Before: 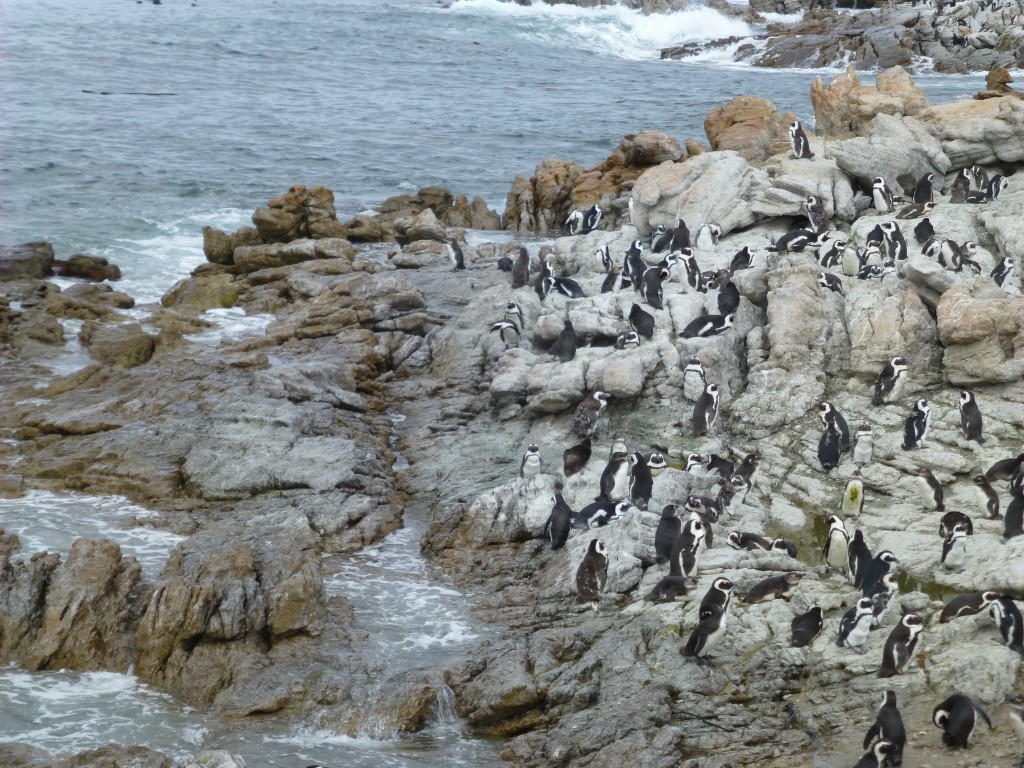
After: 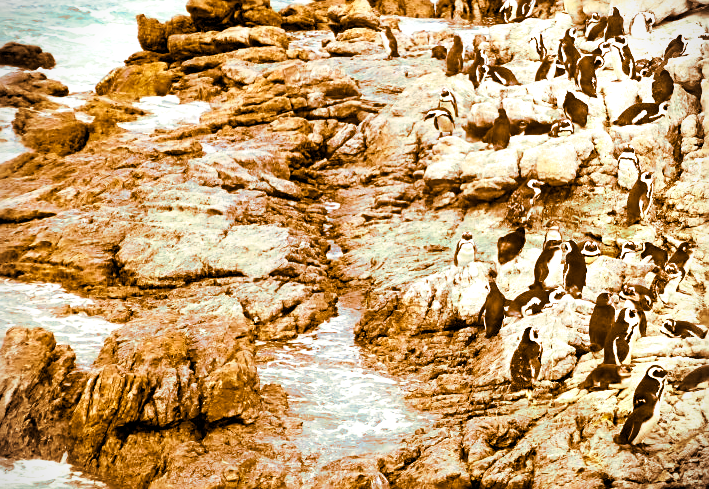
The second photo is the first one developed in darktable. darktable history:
sharpen: on, module defaults
white balance: red 1.045, blue 0.932
color balance rgb: linear chroma grading › shadows -2.2%, linear chroma grading › highlights -15%, linear chroma grading › global chroma -10%, linear chroma grading › mid-tones -10%, perceptual saturation grading › global saturation 45%, perceptual saturation grading › highlights -50%, perceptual saturation grading › shadows 30%, perceptual brilliance grading › global brilliance 18%, global vibrance 45%
split-toning: shadows › hue 26°, shadows › saturation 0.92, highlights › hue 40°, highlights › saturation 0.92, balance -63, compress 0%
vignetting: fall-off start 91.19%
exposure: black level correction 0.001, exposure 0.3 EV, compensate highlight preservation false
contrast brightness saturation: contrast 0.26, brightness 0.02, saturation 0.87
crop: left 6.488%, top 27.668%, right 24.183%, bottom 8.656%
